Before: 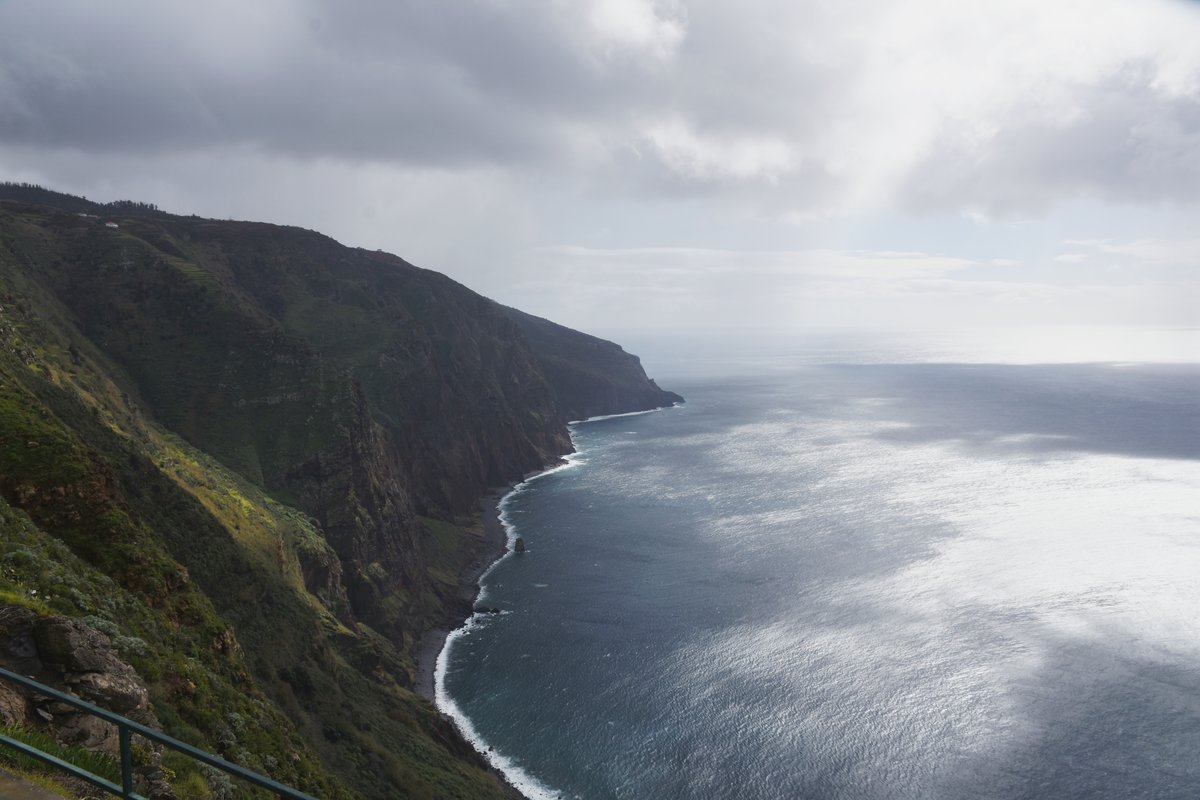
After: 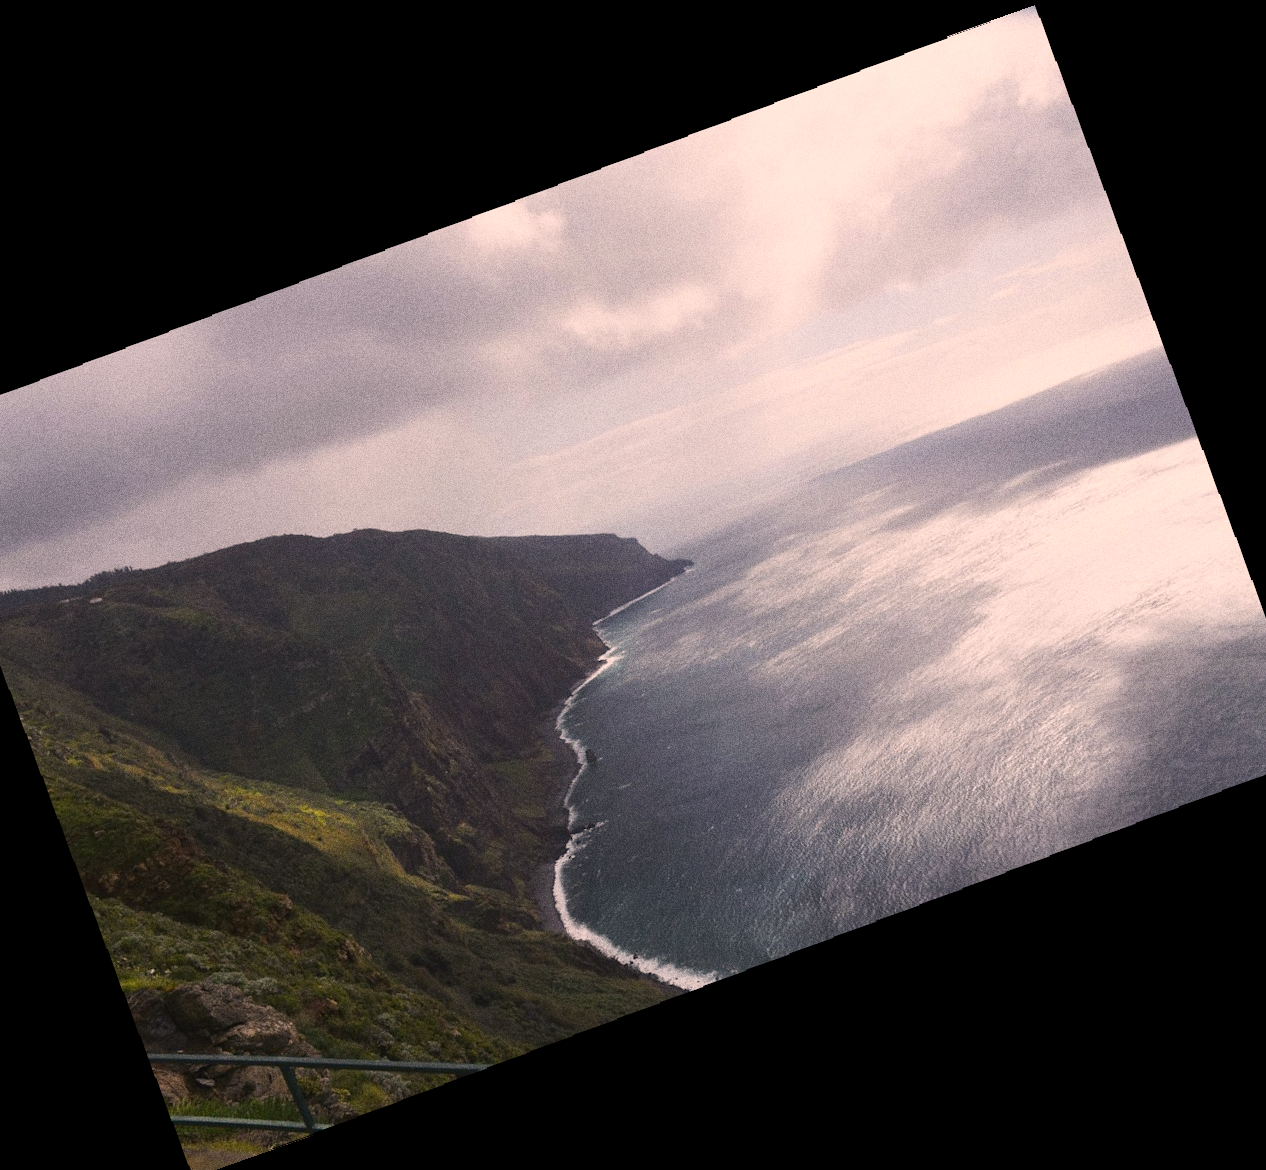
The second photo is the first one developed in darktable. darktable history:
crop and rotate: angle 19.43°, left 6.812%, right 4.125%, bottom 1.087%
rotate and perspective: rotation -1.24°, automatic cropping off
color correction: highlights a* 11.96, highlights b* 11.58
grain: coarseness 0.09 ISO, strength 40%
